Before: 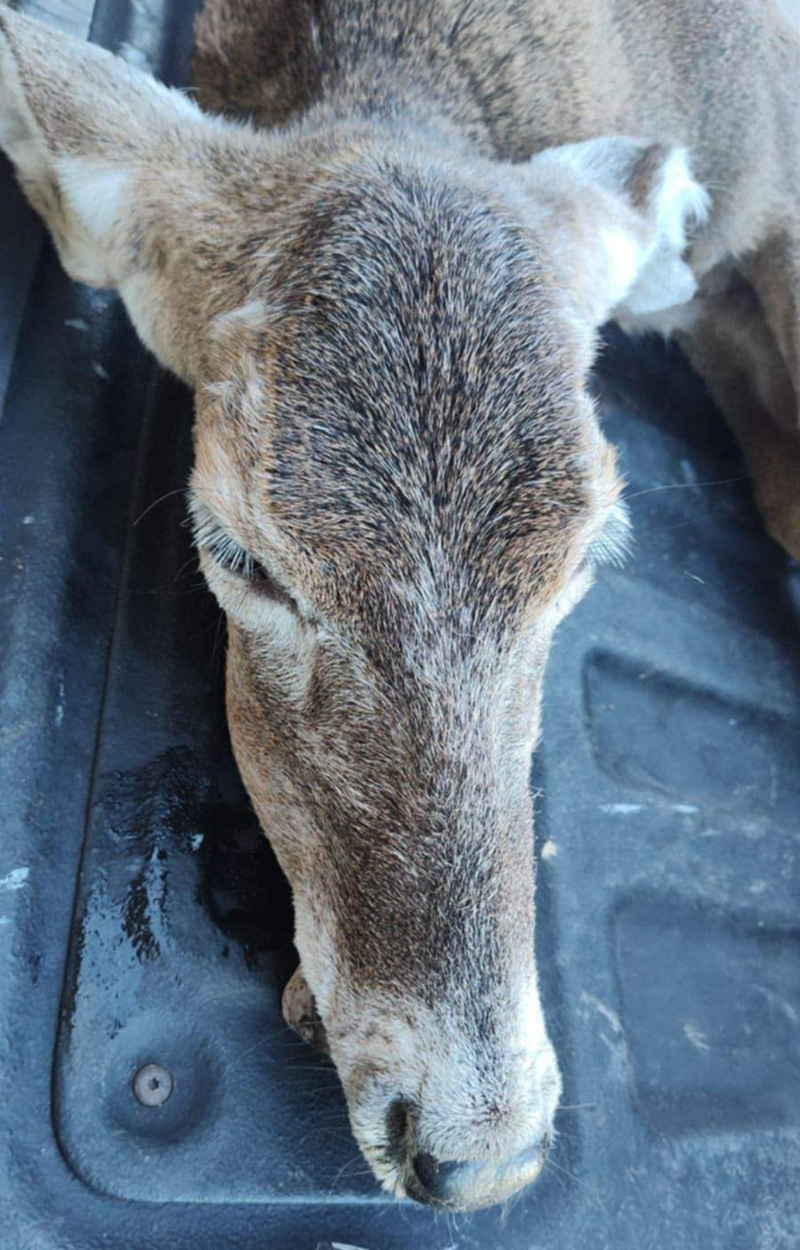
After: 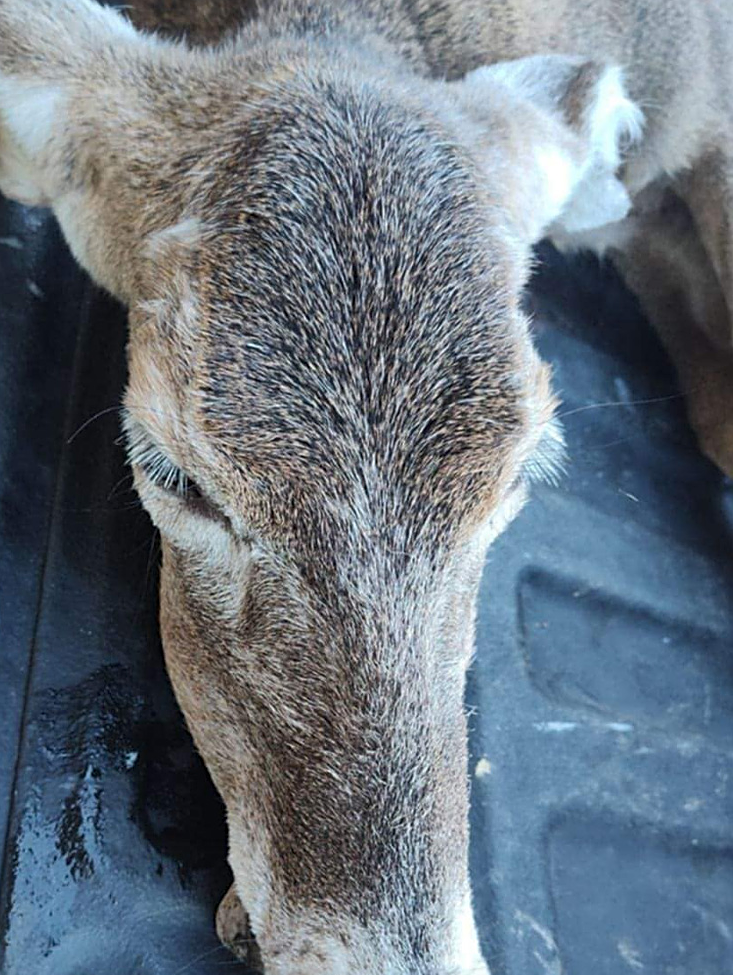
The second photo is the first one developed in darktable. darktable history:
crop: left 8.296%, top 6.621%, bottom 15.301%
sharpen: on, module defaults
